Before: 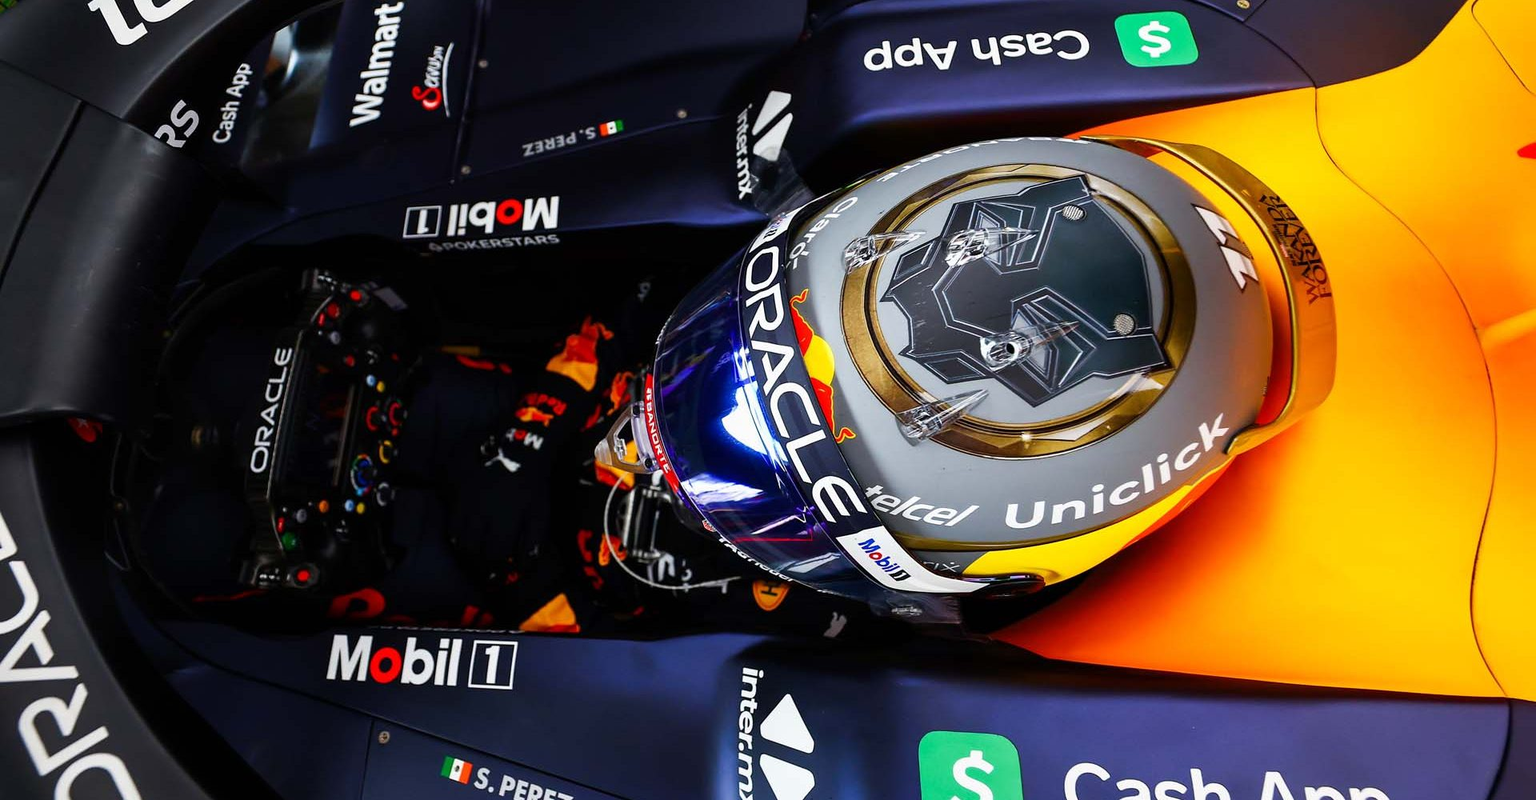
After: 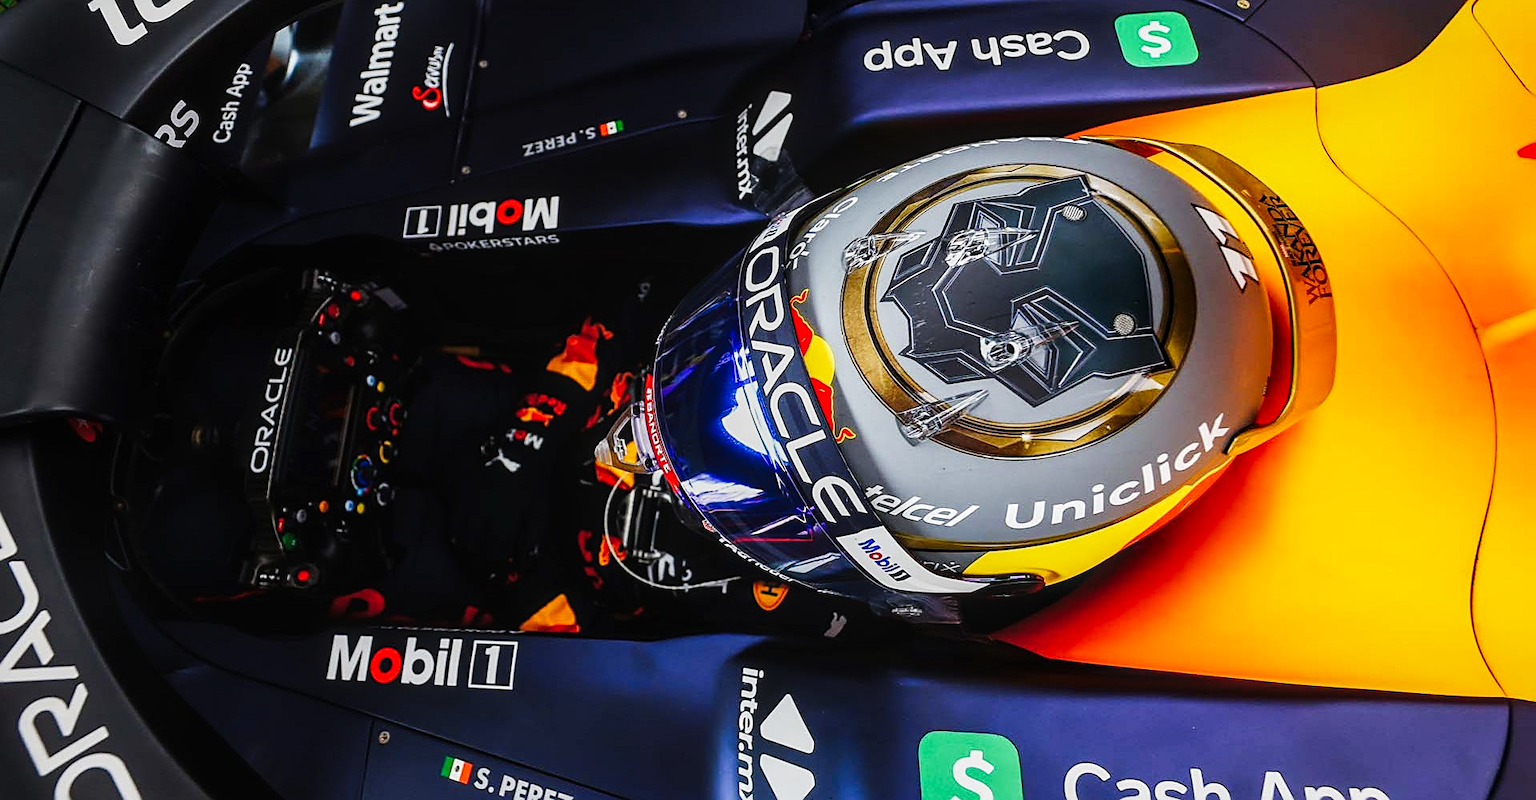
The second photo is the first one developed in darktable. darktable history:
sharpen: amount 0.499
local contrast: on, module defaults
tone curve: curves: ch0 [(0, 0.011) (0.139, 0.106) (0.295, 0.271) (0.499, 0.523) (0.739, 0.782) (0.857, 0.879) (1, 0.967)]; ch1 [(0, 0) (0.291, 0.229) (0.394, 0.365) (0.469, 0.456) (0.507, 0.504) (0.527, 0.546) (0.571, 0.614) (0.725, 0.779) (1, 1)]; ch2 [(0, 0) (0.125, 0.089) (0.35, 0.317) (0.437, 0.42) (0.502, 0.499) (0.537, 0.551) (0.613, 0.636) (1, 1)], preserve colors none
